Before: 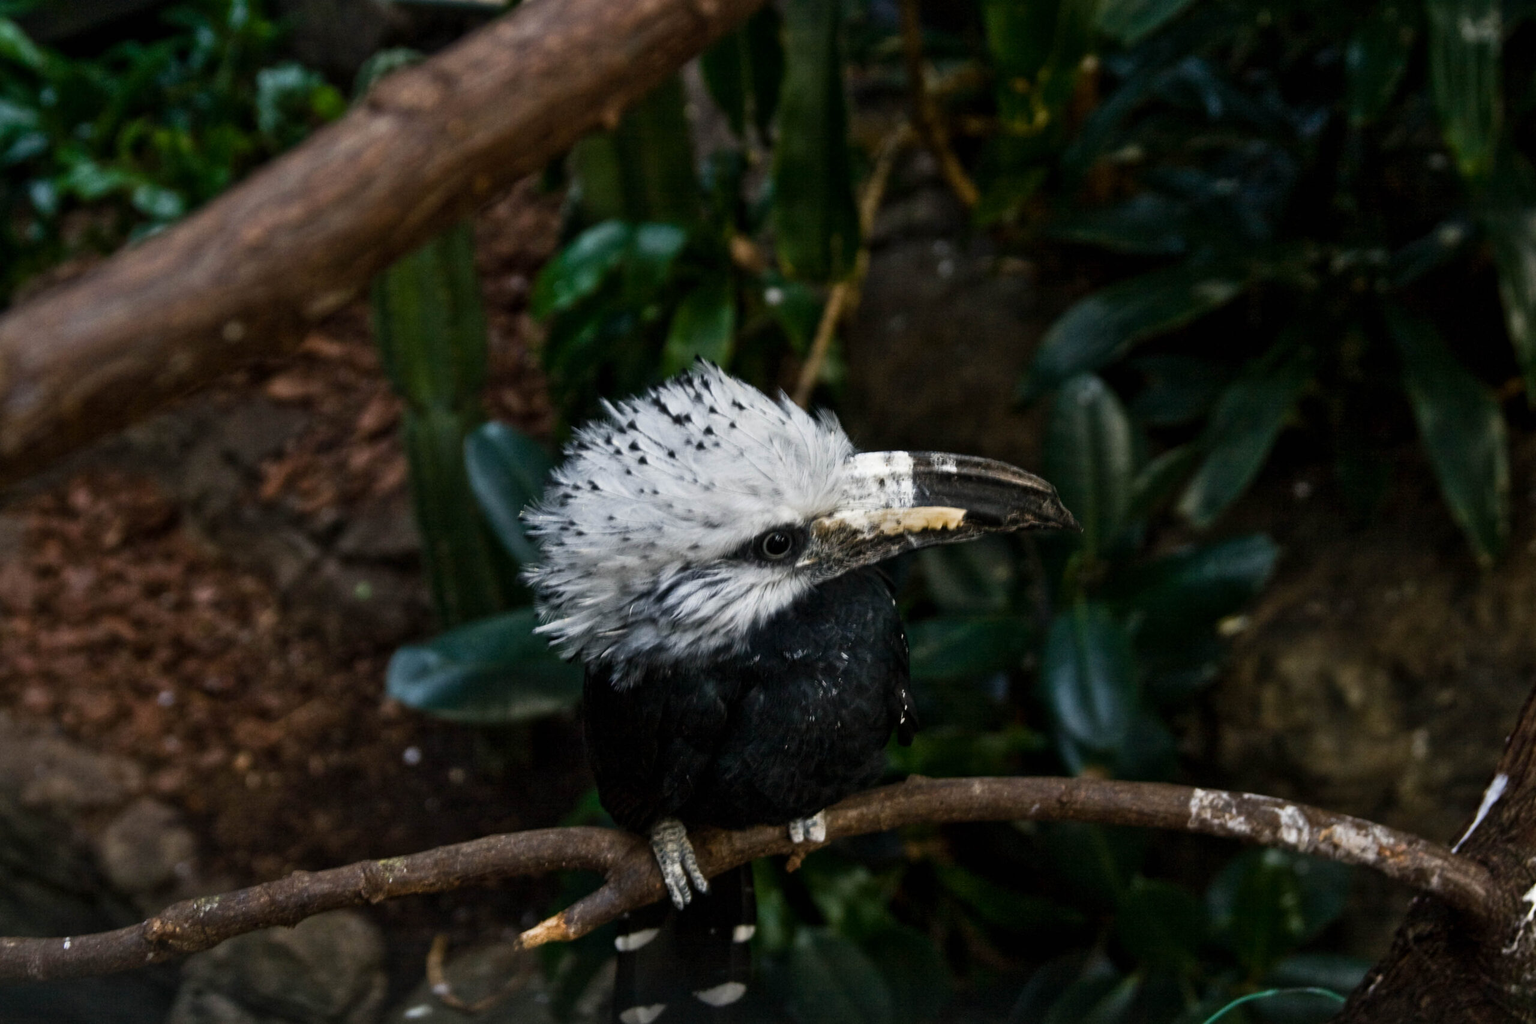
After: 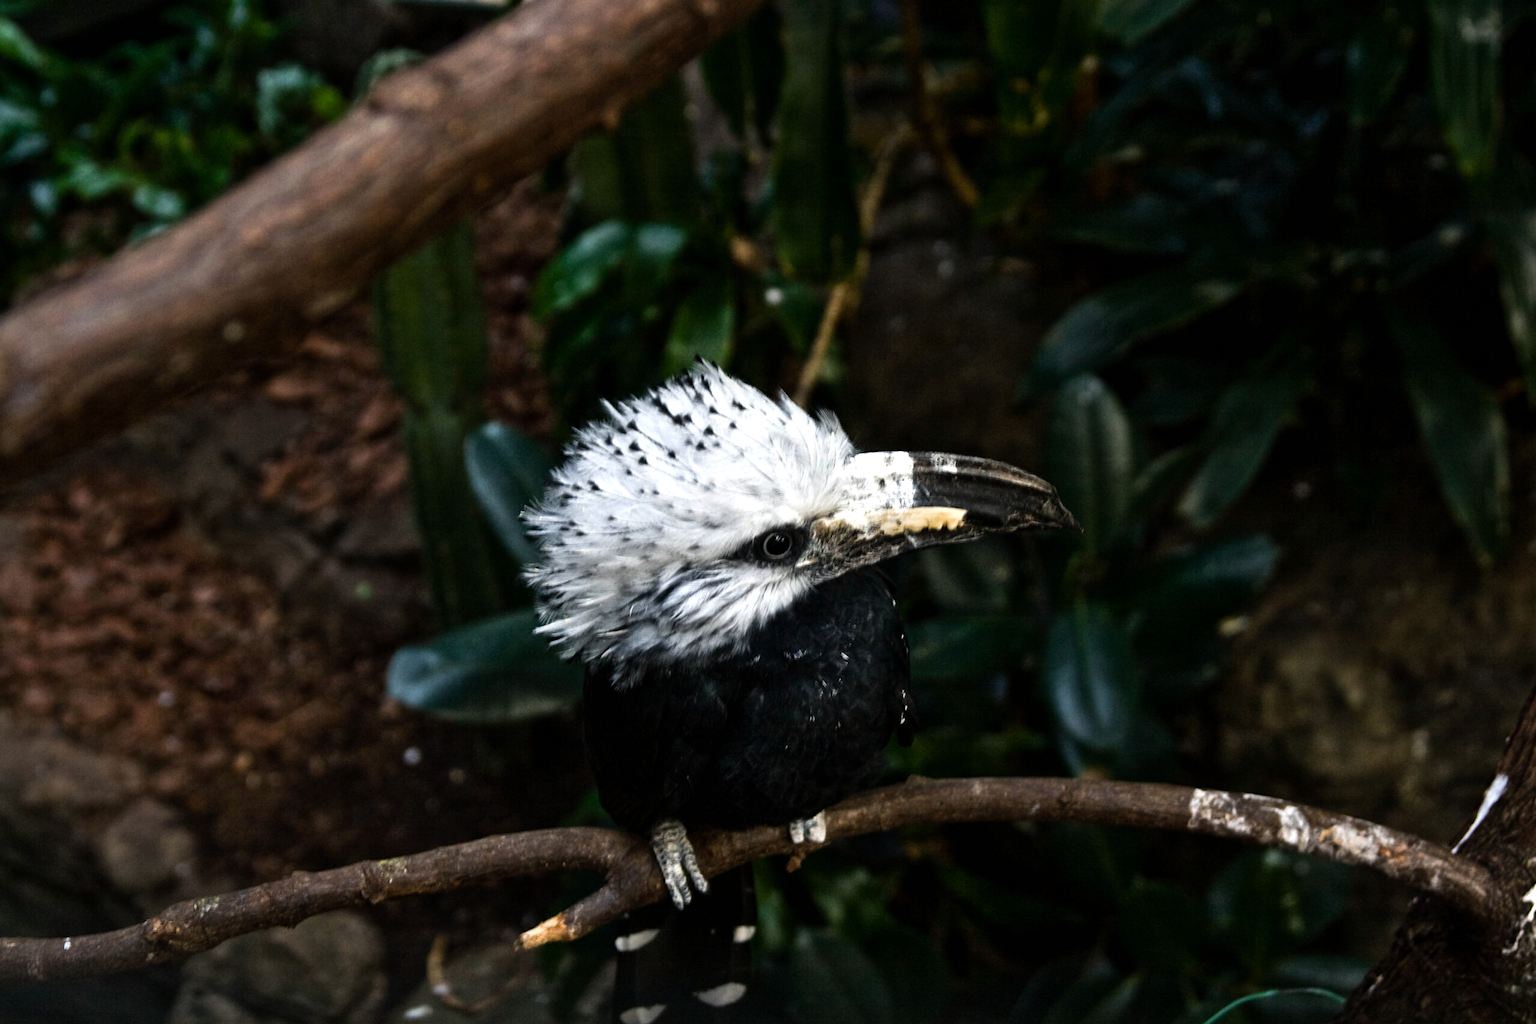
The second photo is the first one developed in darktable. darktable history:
tone equalizer: -8 EV -0.778 EV, -7 EV -0.72 EV, -6 EV -0.596 EV, -5 EV -0.374 EV, -3 EV 0.388 EV, -2 EV 0.6 EV, -1 EV 0.695 EV, +0 EV 0.769 EV, mask exposure compensation -0.513 EV
